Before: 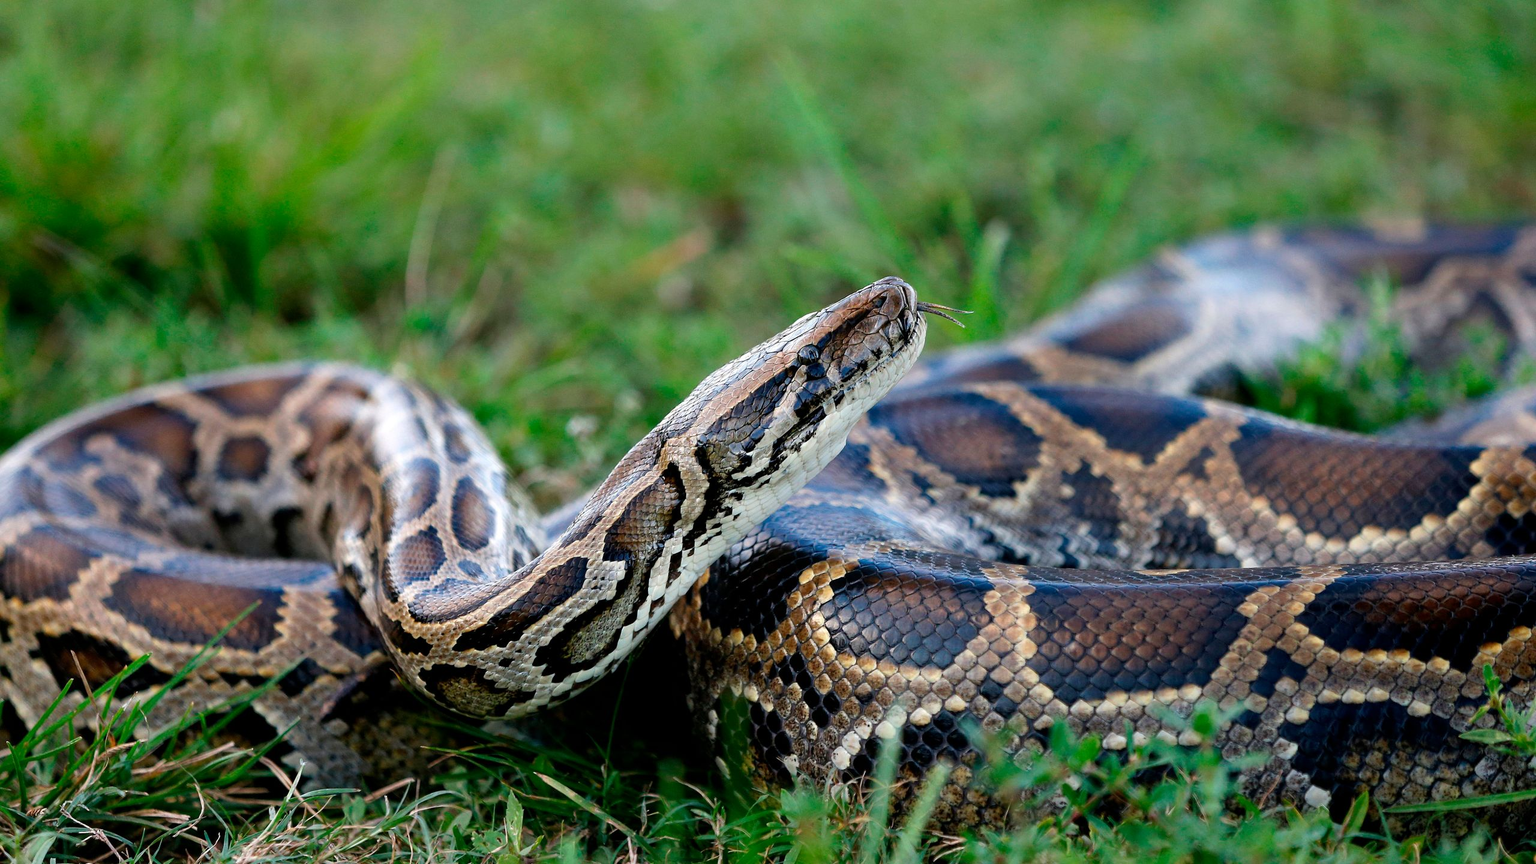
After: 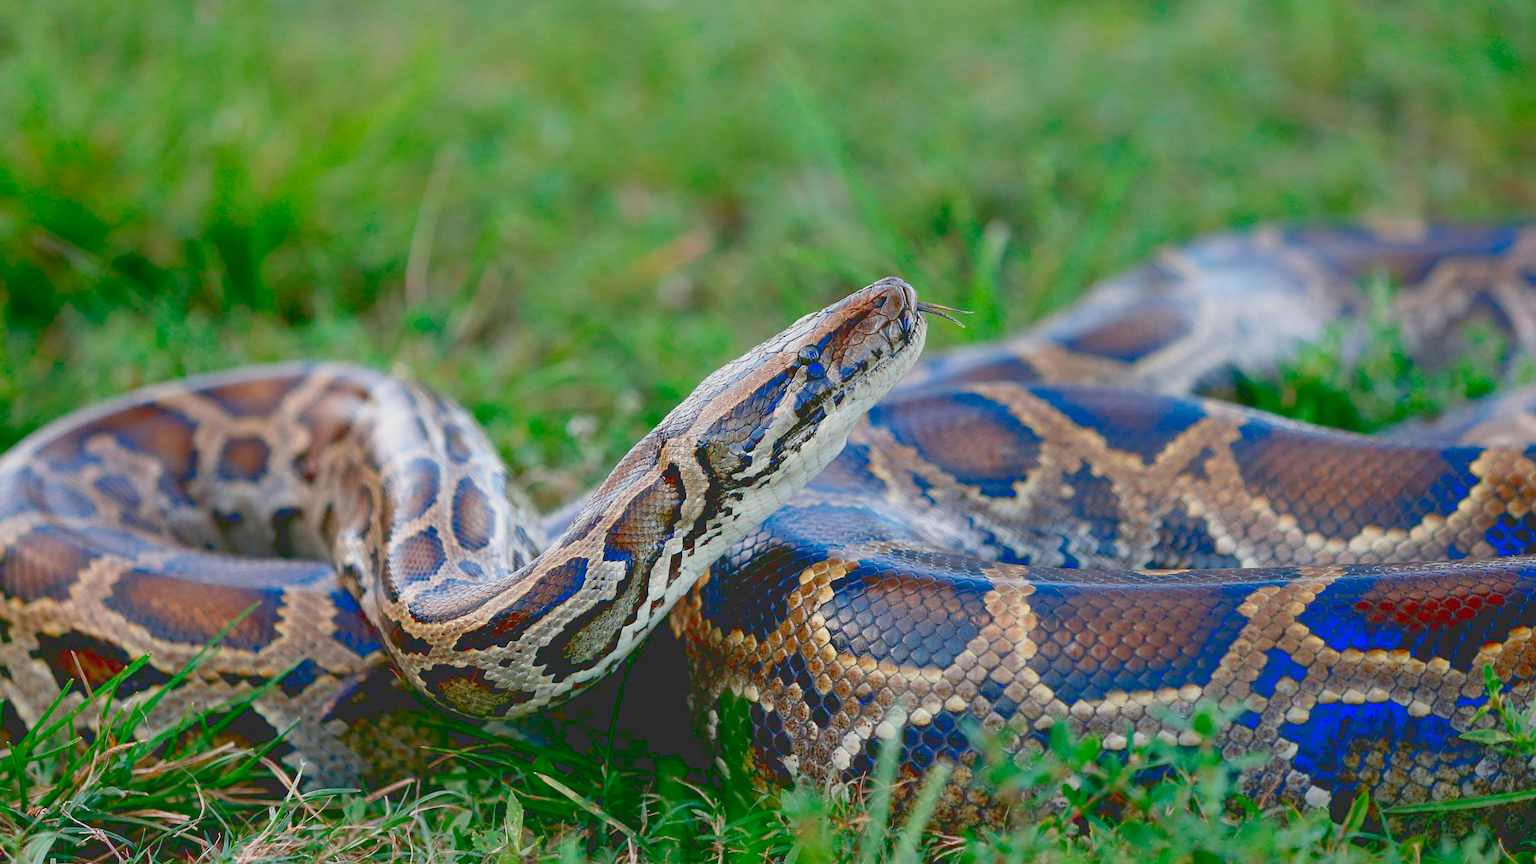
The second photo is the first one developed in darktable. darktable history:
tone curve: curves: ch0 [(0, 0.172) (1, 0.91)], color space Lab, linked channels, preserve colors none
